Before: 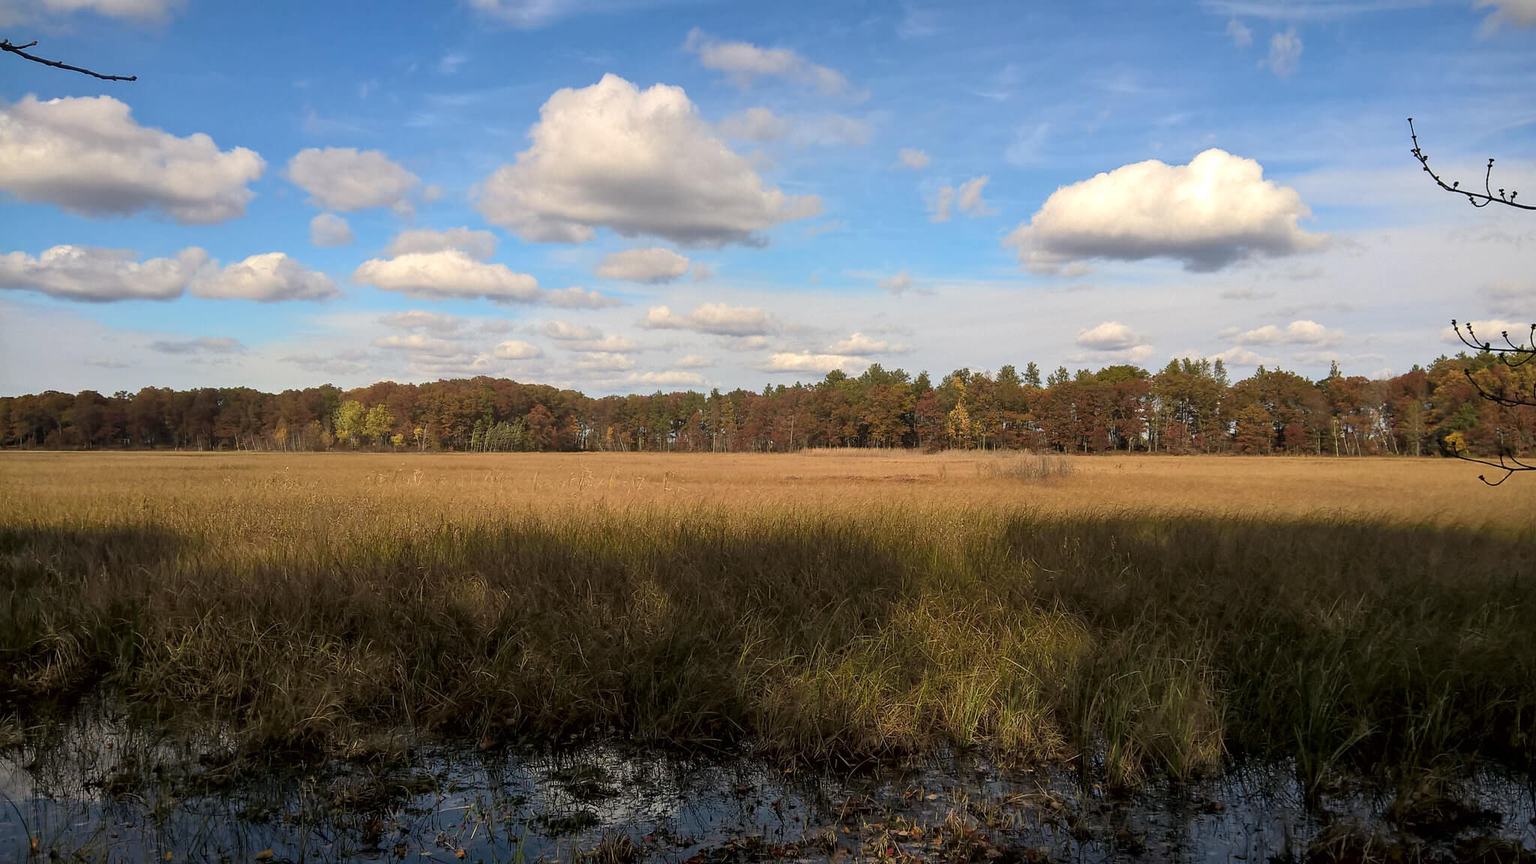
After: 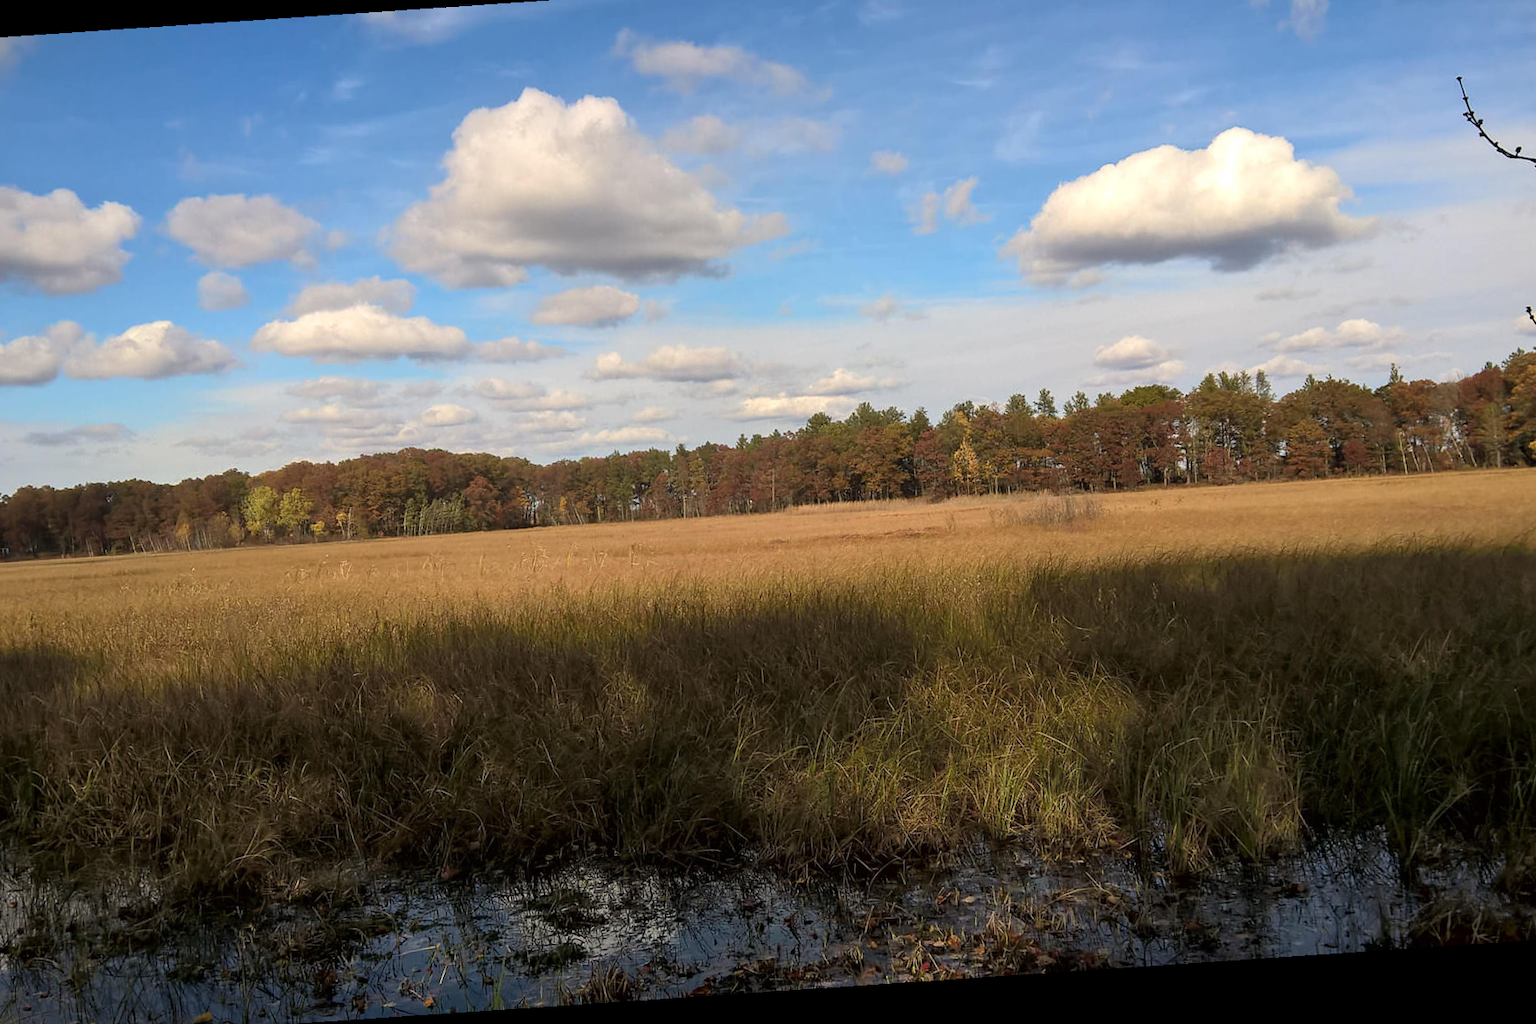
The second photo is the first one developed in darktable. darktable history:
rotate and perspective: rotation -4.2°, shear 0.006, automatic cropping off
crop: left 9.807%, top 6.259%, right 7.334%, bottom 2.177%
